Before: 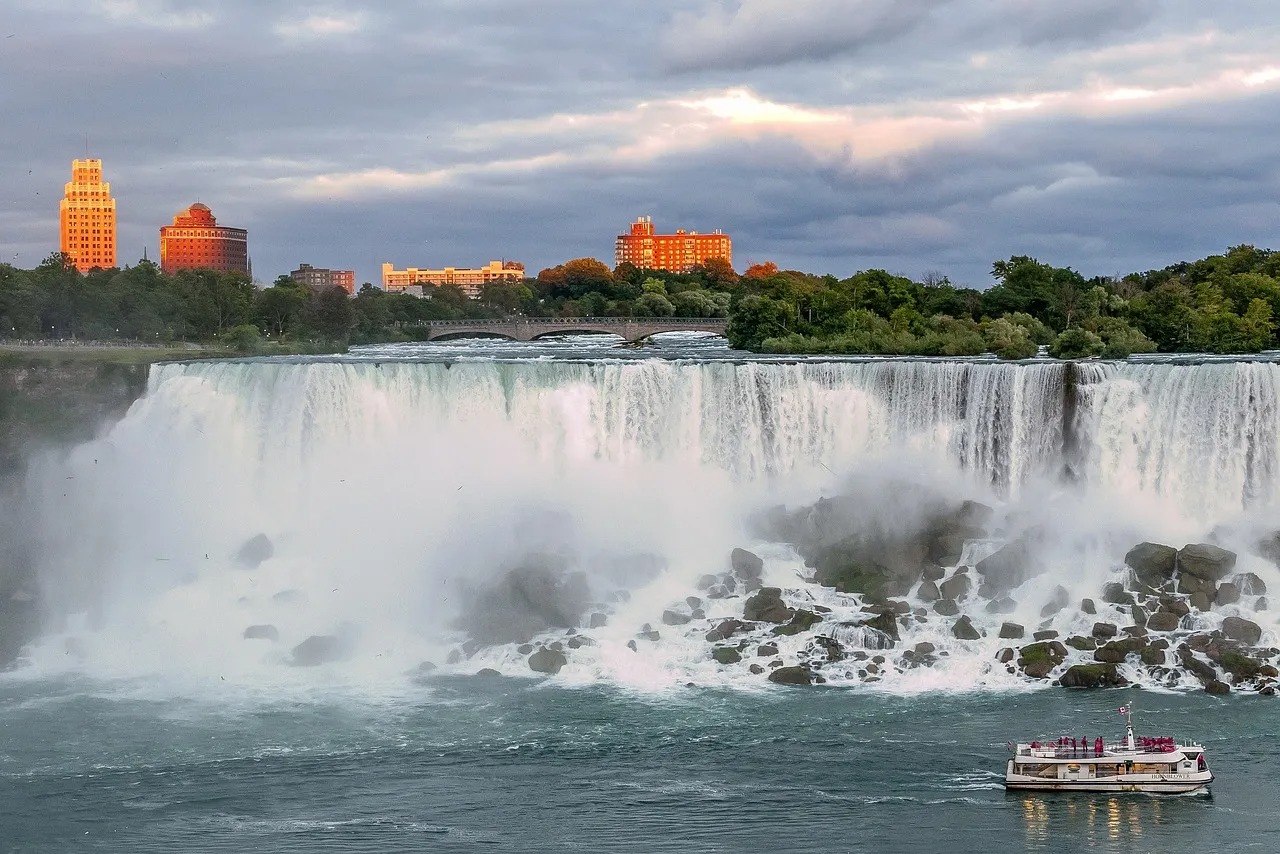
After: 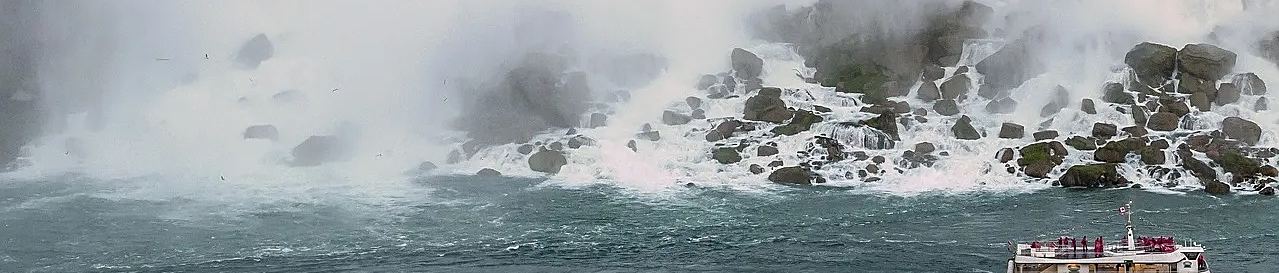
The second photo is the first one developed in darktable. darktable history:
sharpen: on, module defaults
crop and rotate: top 58.655%, bottom 9.308%
